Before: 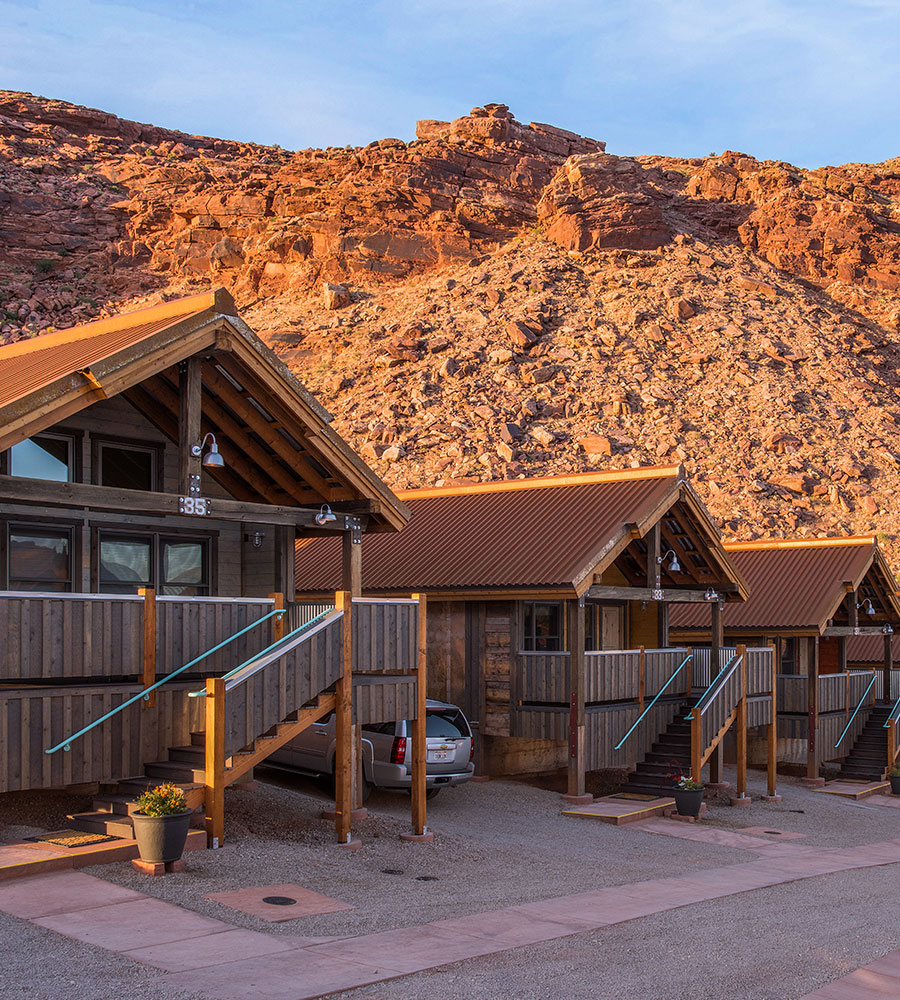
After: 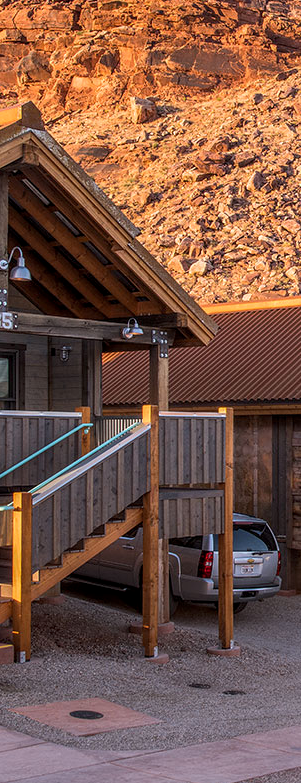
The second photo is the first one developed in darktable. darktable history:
local contrast: highlights 105%, shadows 100%, detail 119%, midtone range 0.2
crop and rotate: left 21.538%, top 18.658%, right 44.917%, bottom 2.999%
shadows and highlights: shadows -9.72, white point adjustment 1.51, highlights 10.98
